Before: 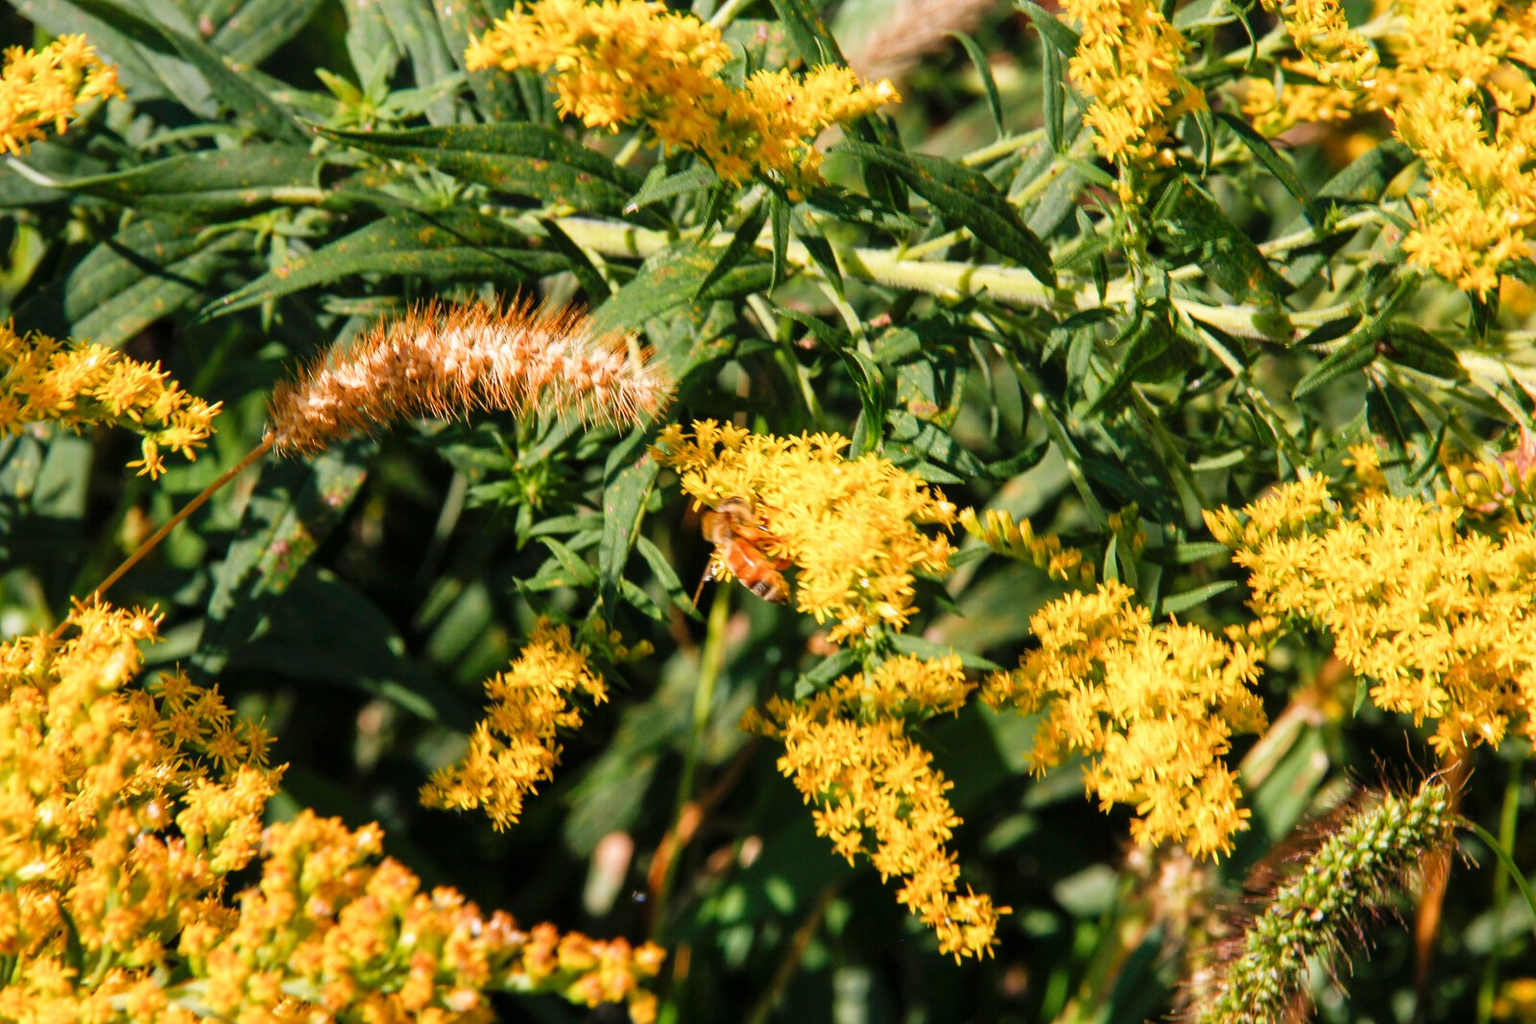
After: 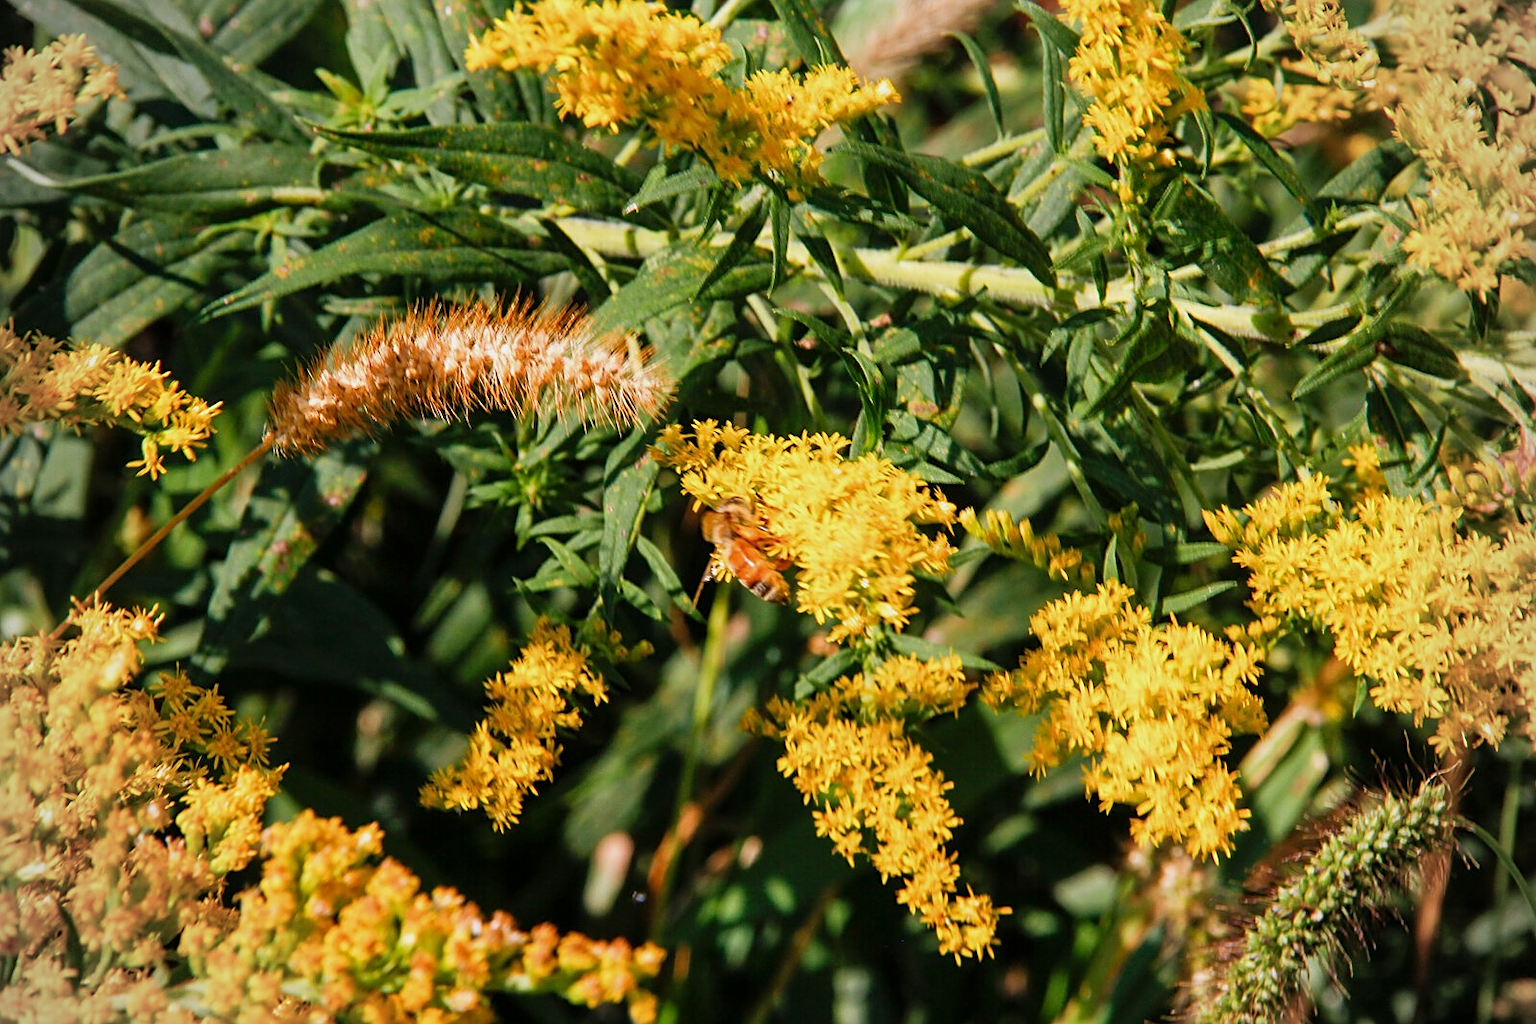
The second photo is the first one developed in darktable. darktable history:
exposure: exposure -0.21 EV, compensate highlight preservation false
vignetting: fall-off radius 45%, brightness -0.33
sharpen: on, module defaults
